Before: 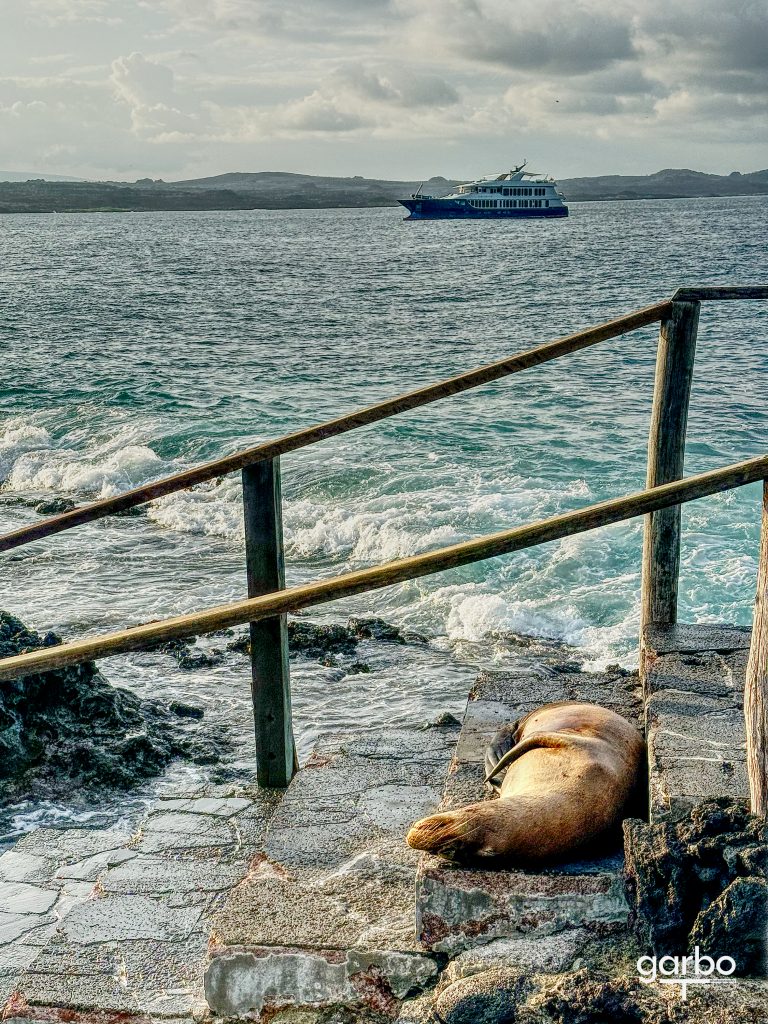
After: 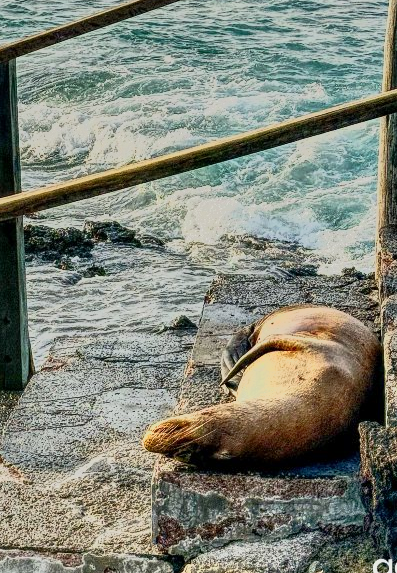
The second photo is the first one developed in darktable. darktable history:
crop: left 34.479%, top 38.822%, right 13.718%, bottom 5.172%
tone equalizer: -7 EV -0.63 EV, -6 EV 1 EV, -5 EV -0.45 EV, -4 EV 0.43 EV, -3 EV 0.41 EV, -2 EV 0.15 EV, -1 EV -0.15 EV, +0 EV -0.39 EV, smoothing diameter 25%, edges refinement/feathering 10, preserve details guided filter
